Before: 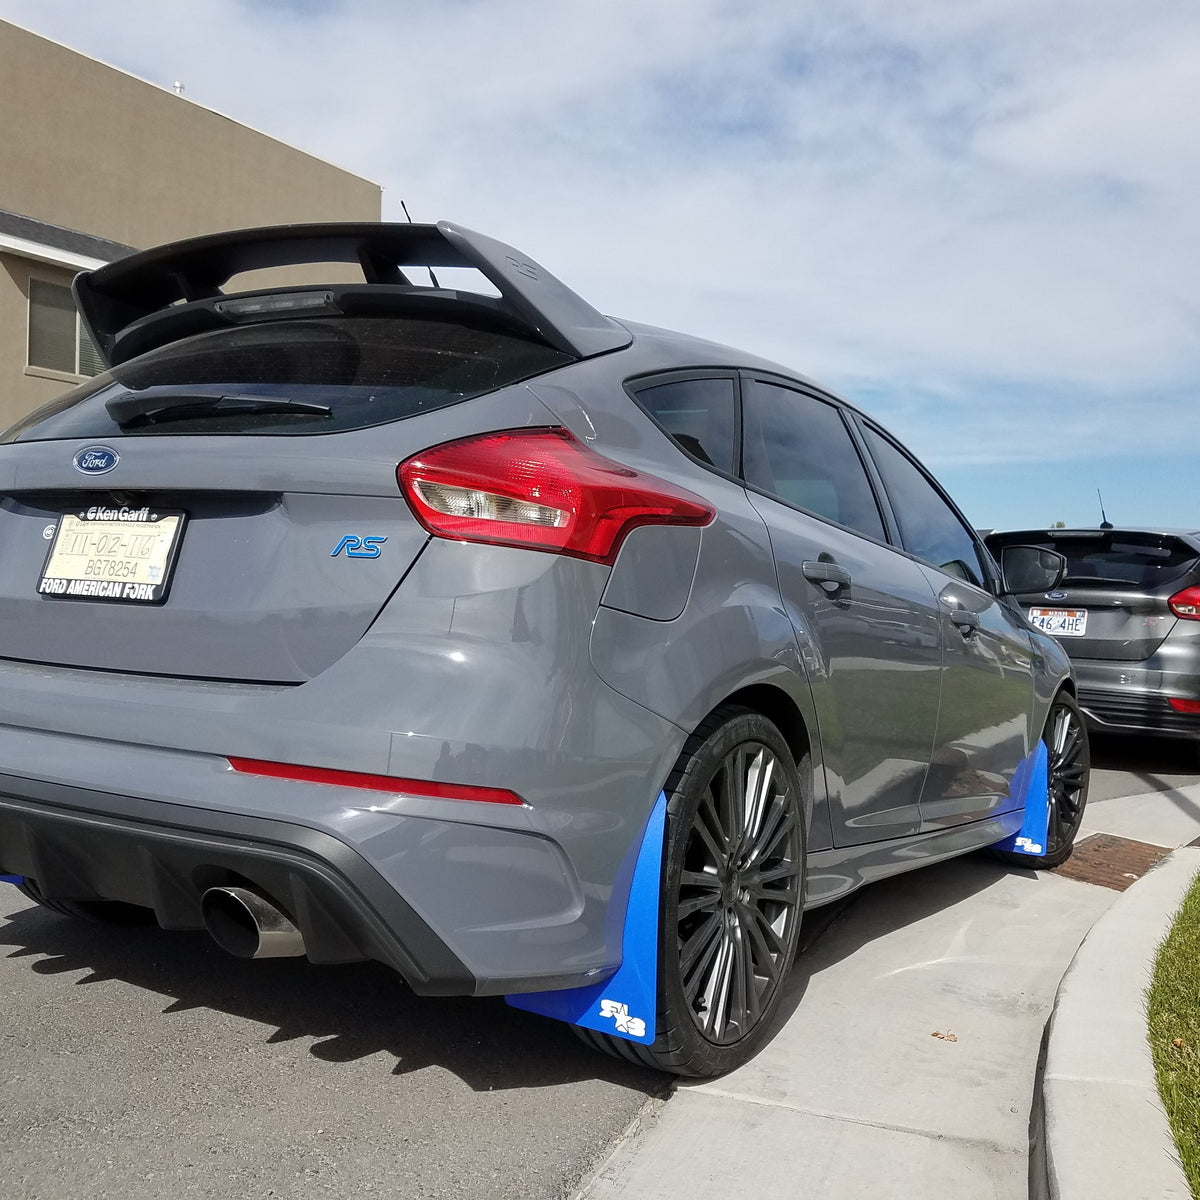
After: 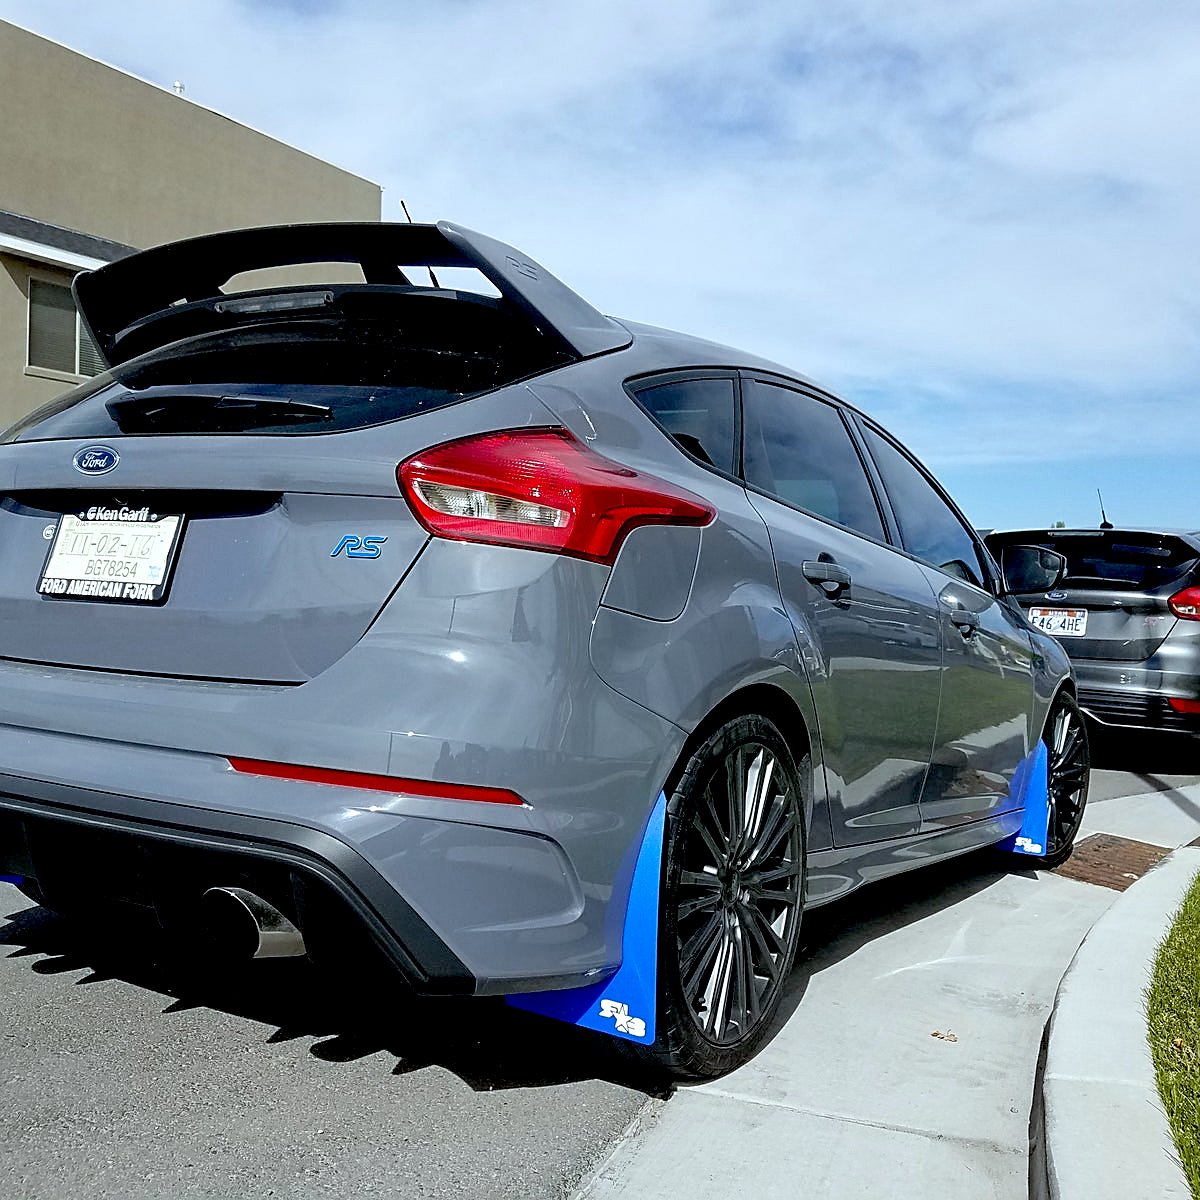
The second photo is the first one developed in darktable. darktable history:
white balance: red 0.925, blue 1.046
sharpen: on, module defaults
exposure: black level correction 0.025, exposure 0.182 EV, compensate highlight preservation false
